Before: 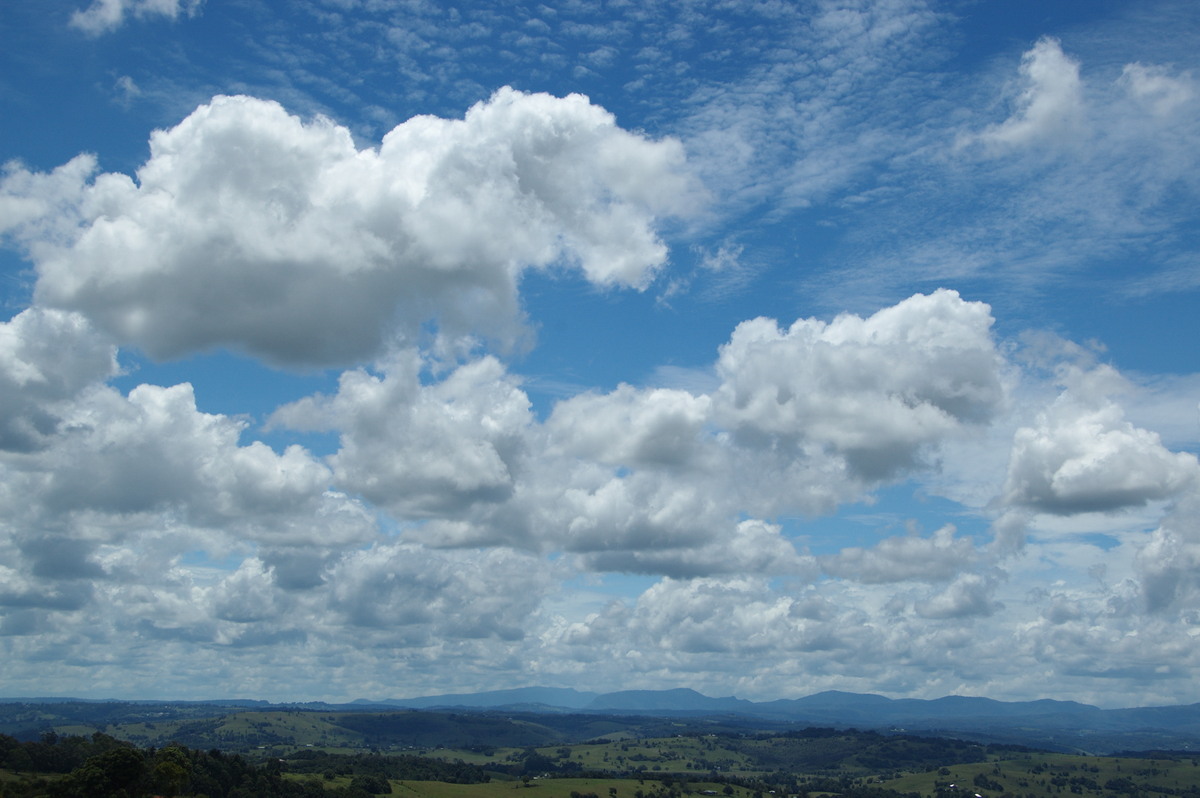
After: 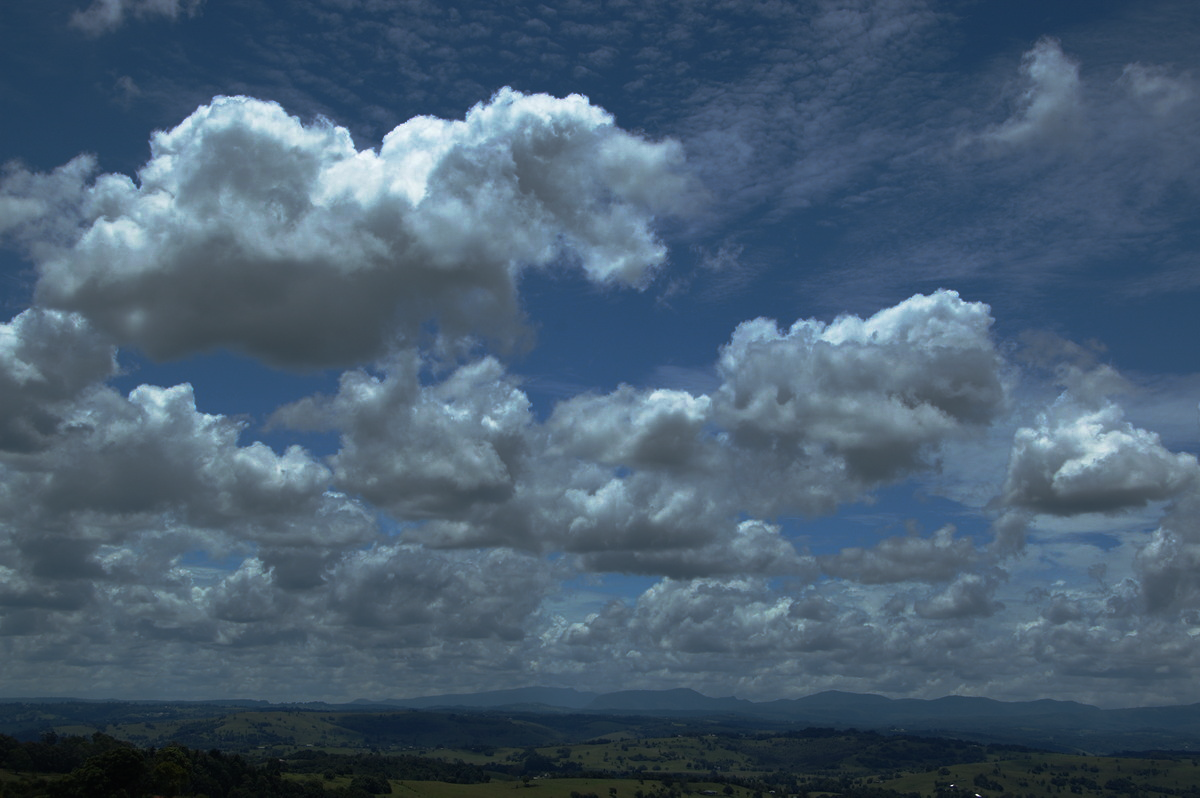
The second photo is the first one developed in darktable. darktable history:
base curve: curves: ch0 [(0, 0) (0.564, 0.291) (0.802, 0.731) (1, 1)], preserve colors none
